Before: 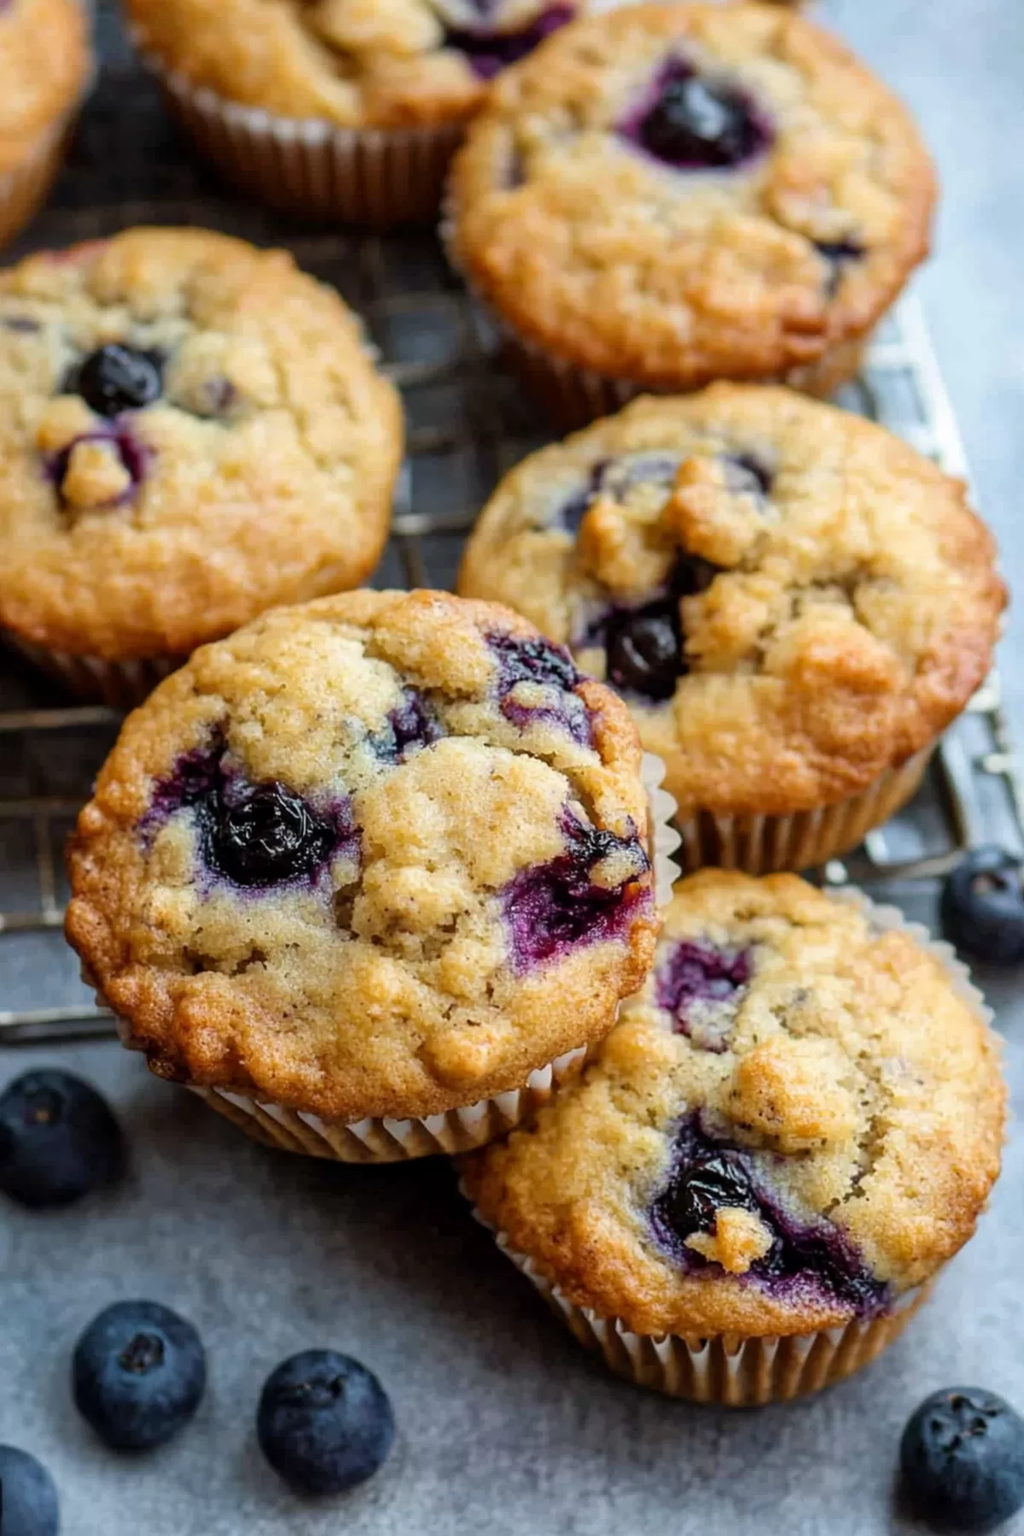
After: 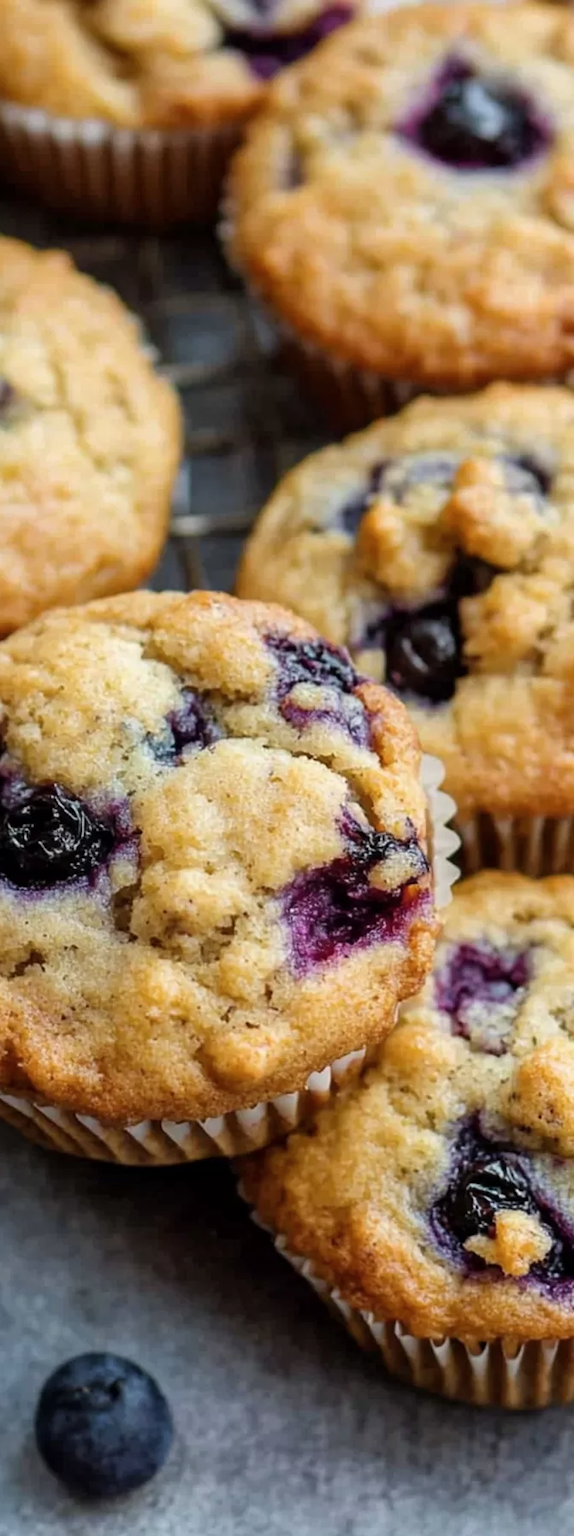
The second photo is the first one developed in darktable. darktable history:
crop: left 21.674%, right 22.086%
contrast brightness saturation: saturation -0.05
